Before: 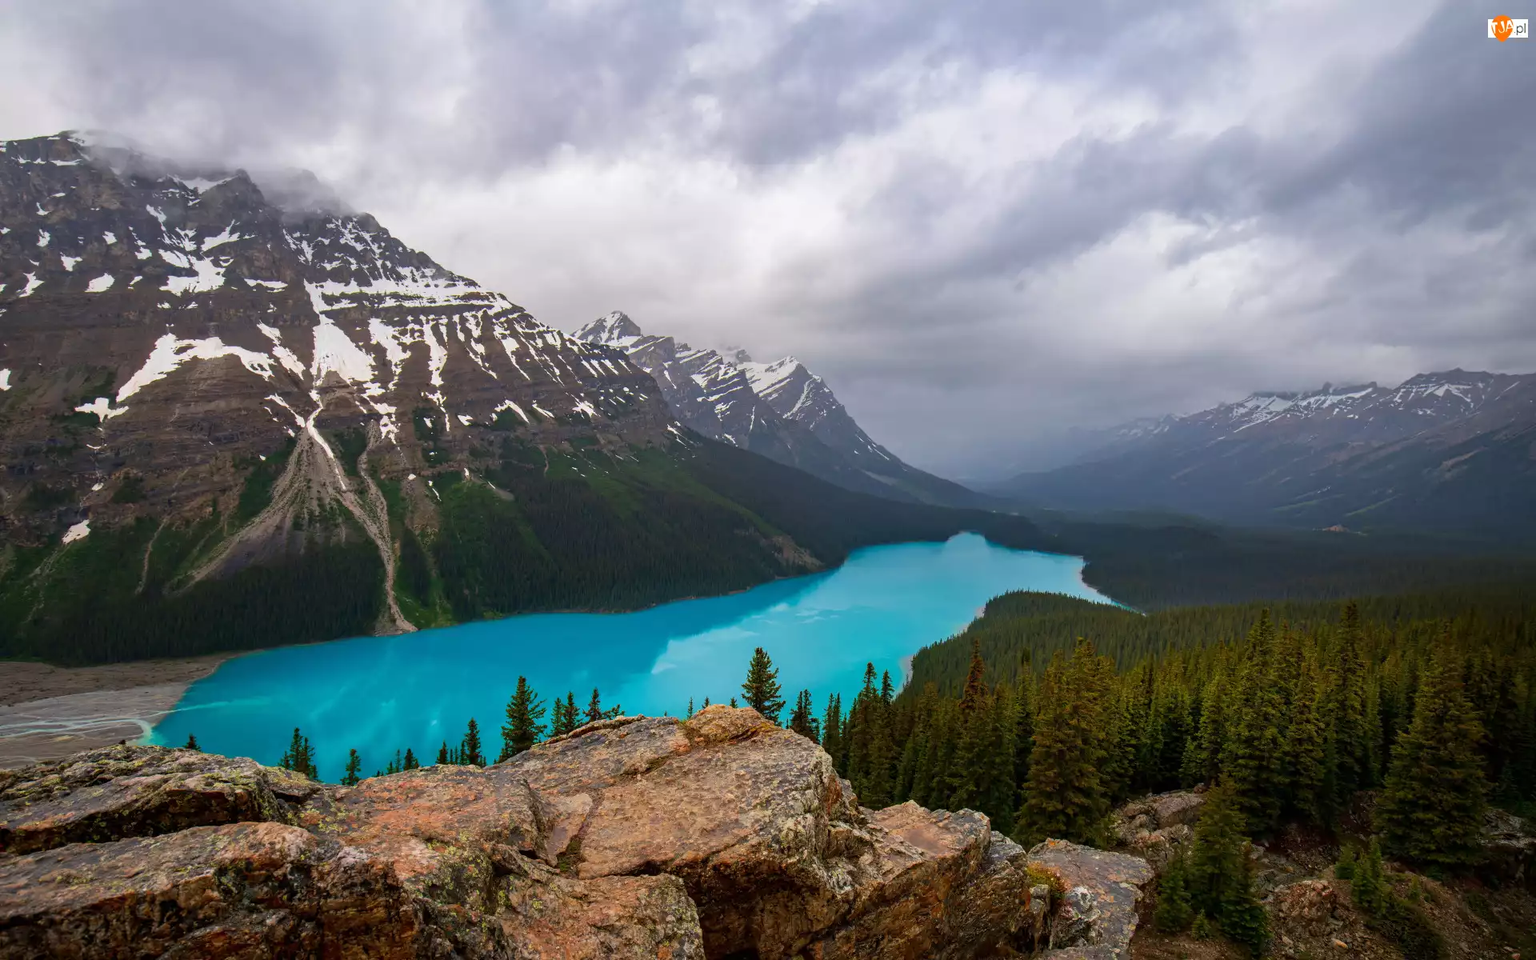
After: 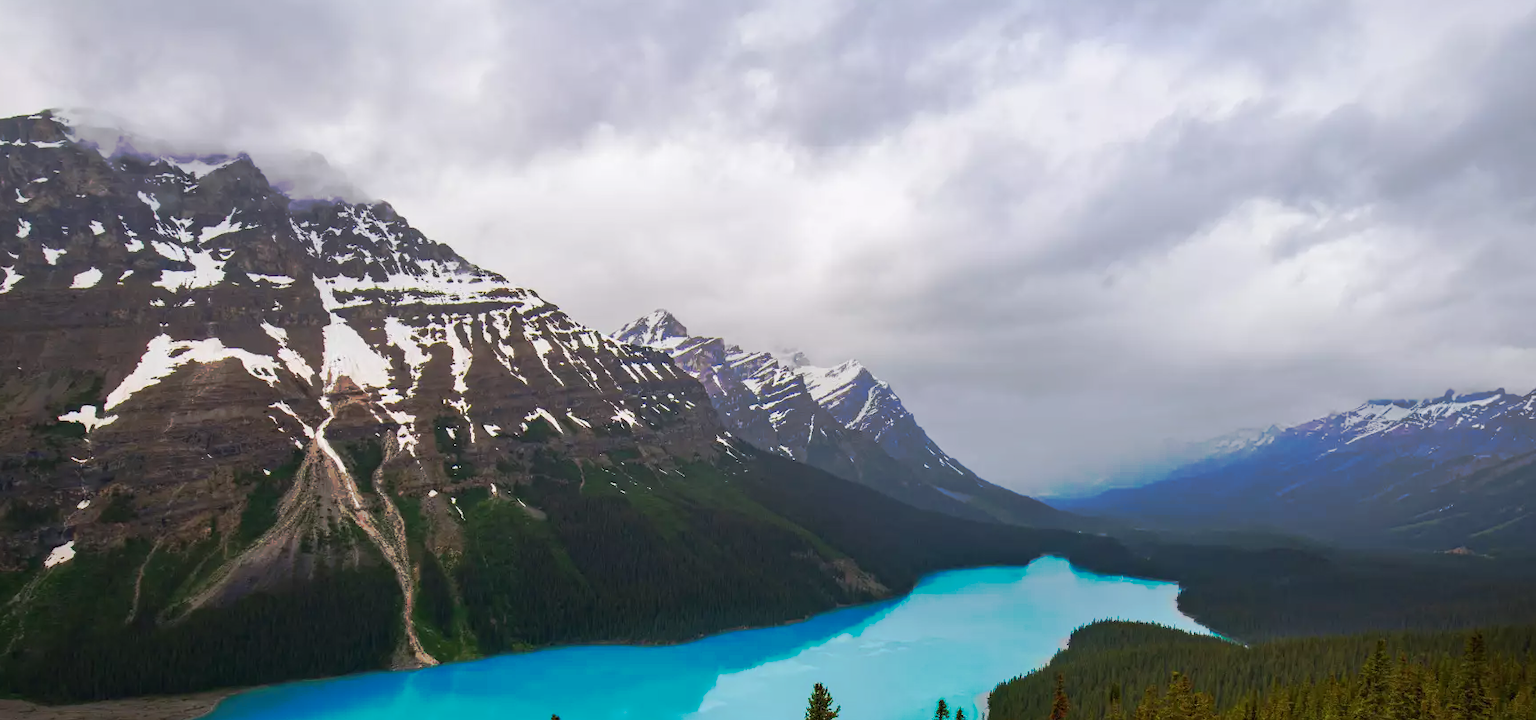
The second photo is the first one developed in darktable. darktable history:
crop: left 1.509%, top 3.452%, right 7.696%, bottom 28.452%
white balance: emerald 1
exposure: black level correction 0, compensate exposure bias true, compensate highlight preservation false
tone curve: curves: ch0 [(0, 0) (0.003, 0.003) (0.011, 0.011) (0.025, 0.024) (0.044, 0.043) (0.069, 0.067) (0.1, 0.096) (0.136, 0.131) (0.177, 0.171) (0.224, 0.217) (0.277, 0.267) (0.335, 0.324) (0.399, 0.385) (0.468, 0.452) (0.543, 0.632) (0.623, 0.697) (0.709, 0.766) (0.801, 0.839) (0.898, 0.917) (1, 1)], preserve colors none
